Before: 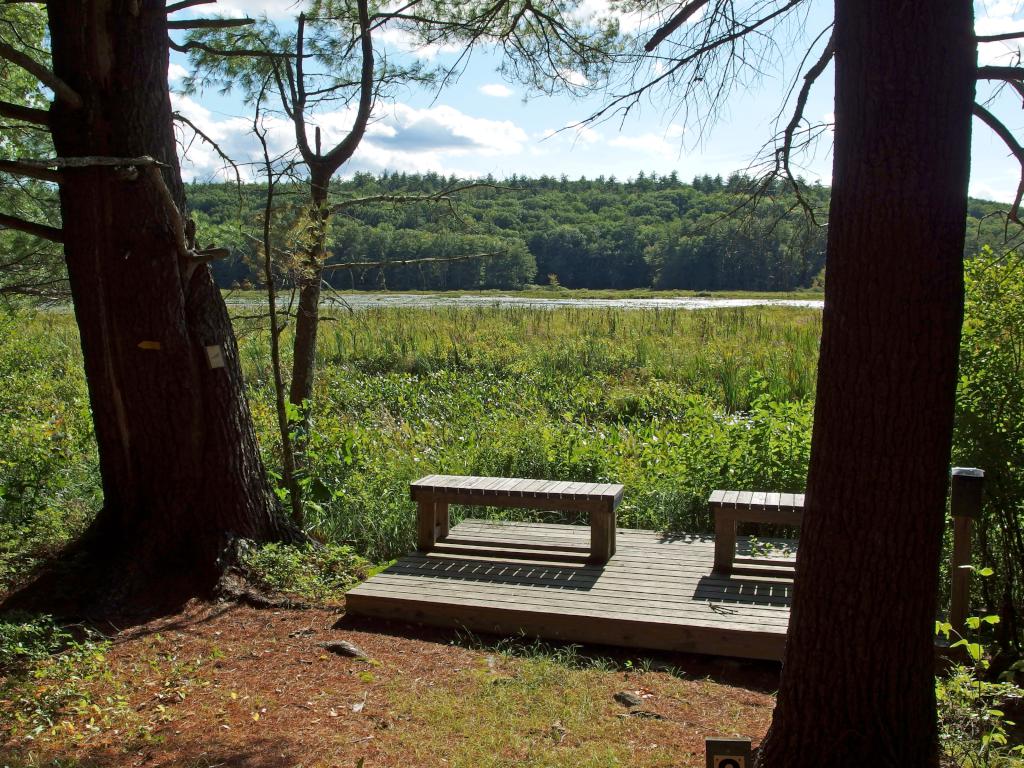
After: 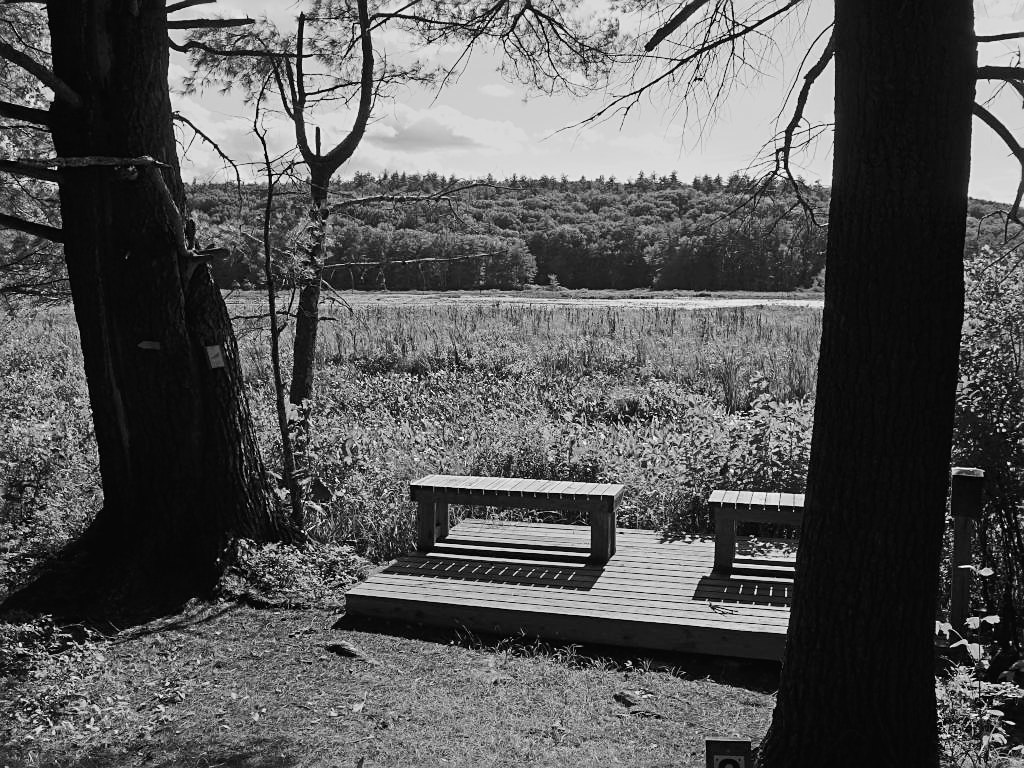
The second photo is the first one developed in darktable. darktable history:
sharpen: on, module defaults
color correction: saturation 2.15
tone curve: curves: ch0 [(0, 0.018) (0.036, 0.038) (0.15, 0.131) (0.27, 0.247) (0.503, 0.556) (0.763, 0.785) (1, 0.919)]; ch1 [(0, 0) (0.203, 0.158) (0.333, 0.283) (0.451, 0.417) (0.502, 0.5) (0.519, 0.522) (0.562, 0.588) (0.603, 0.664) (0.722, 0.813) (1, 1)]; ch2 [(0, 0) (0.29, 0.295) (0.404, 0.436) (0.497, 0.499) (0.521, 0.523) (0.561, 0.605) (0.639, 0.664) (0.712, 0.764) (1, 1)], color space Lab, independent channels, preserve colors none
monochrome: a -74.22, b 78.2
